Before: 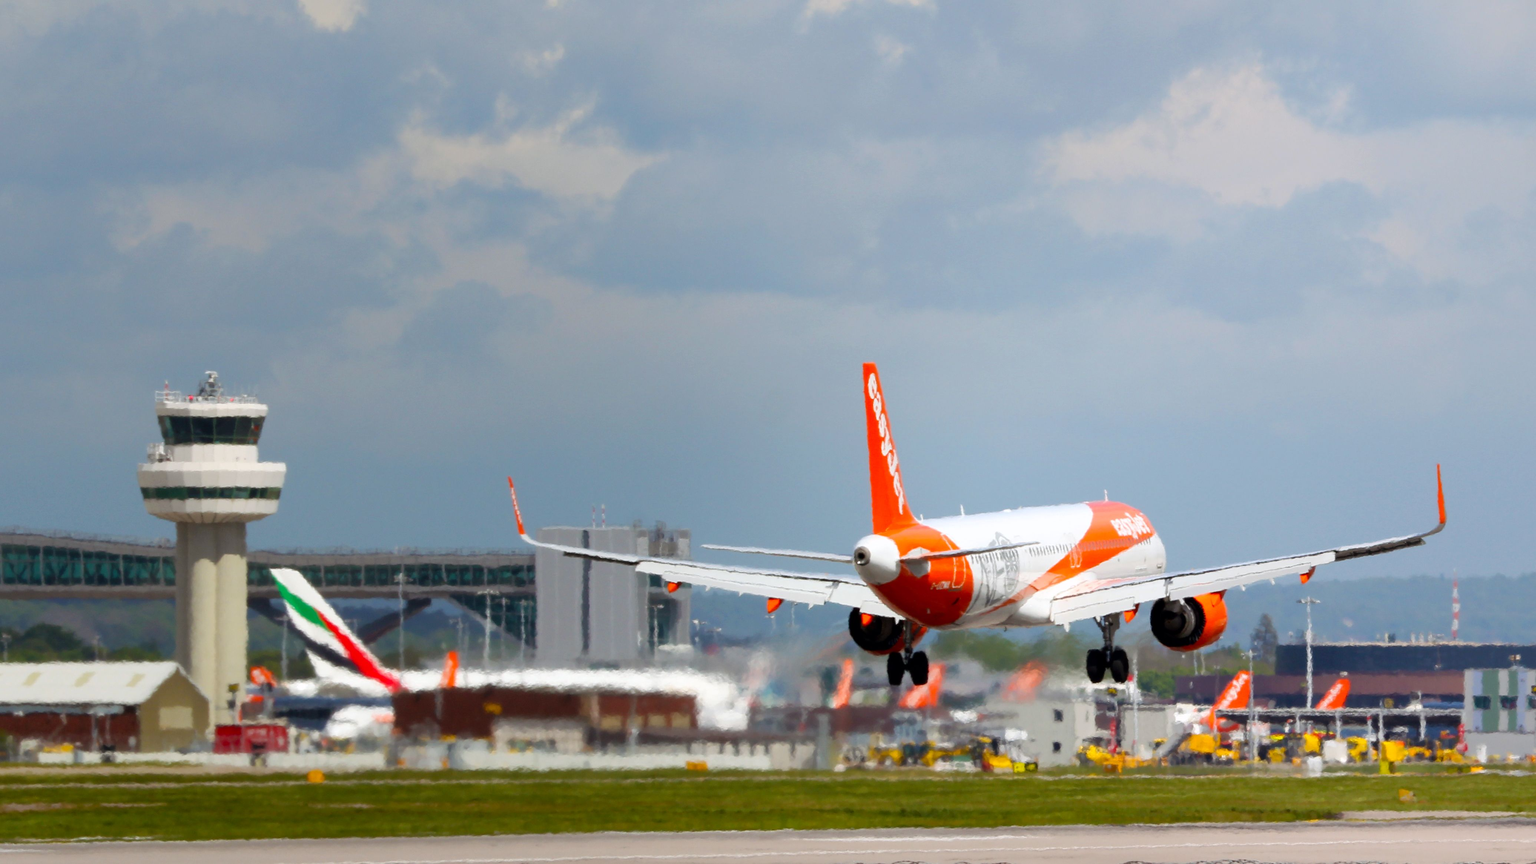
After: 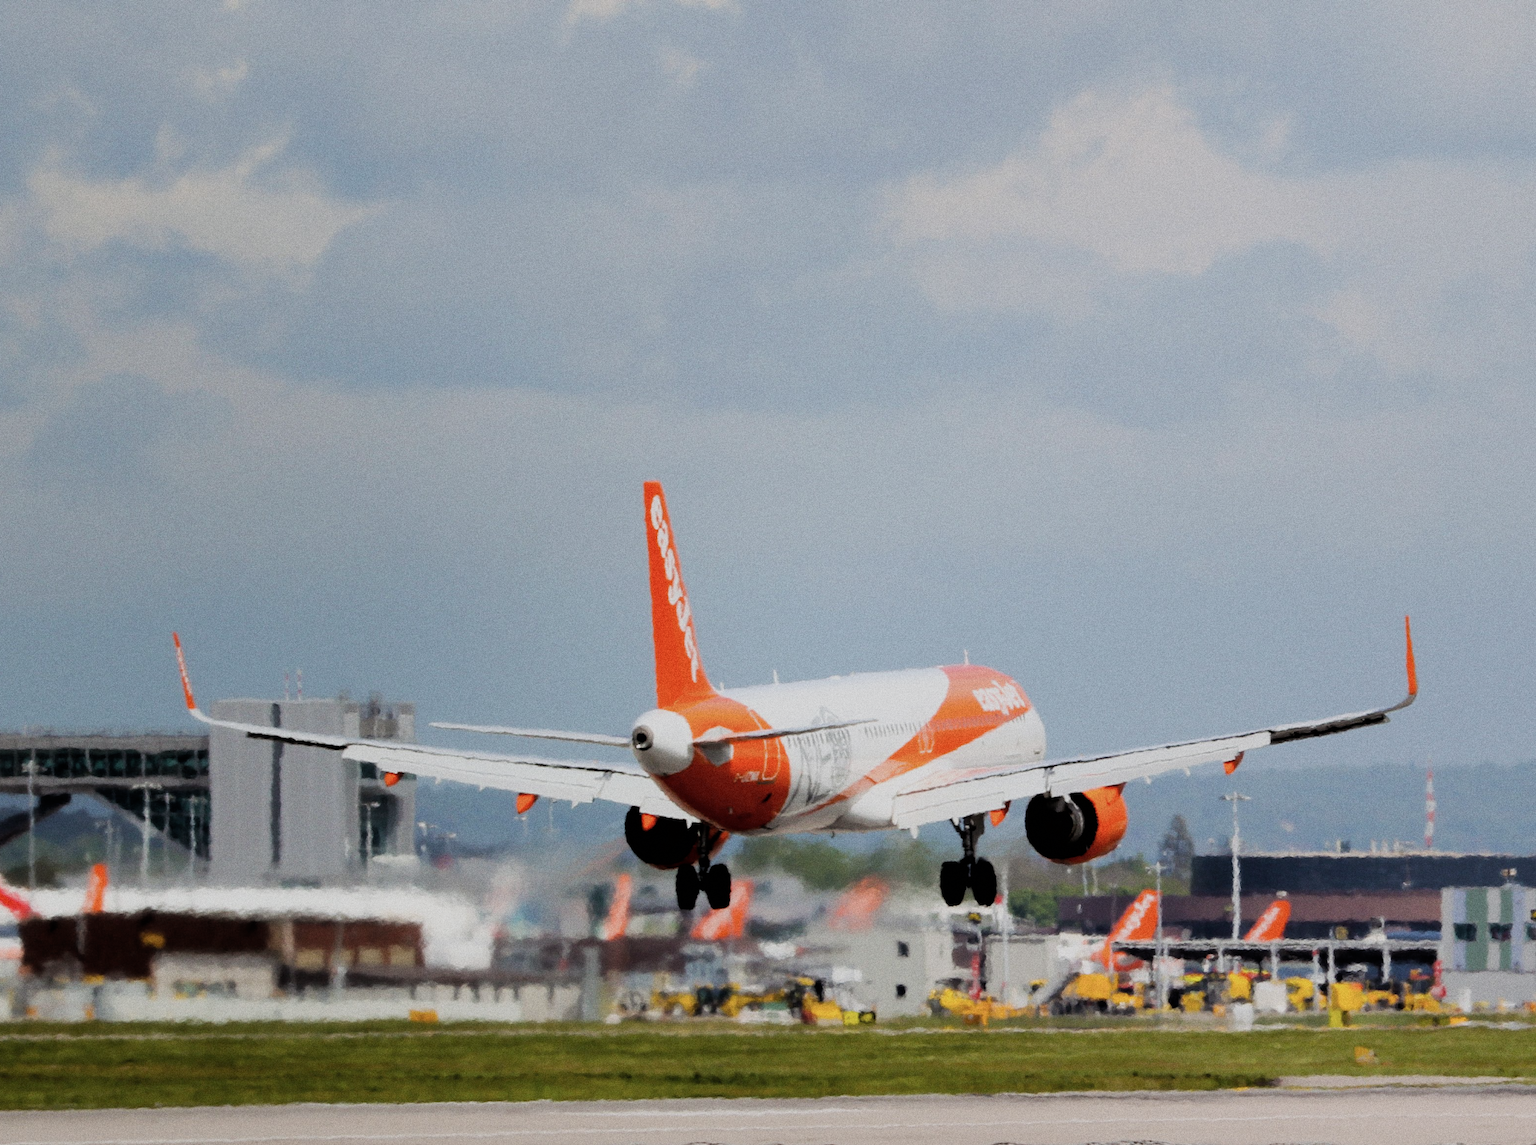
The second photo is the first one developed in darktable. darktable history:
grain: coarseness 0.09 ISO, strength 40%
filmic rgb: black relative exposure -4.14 EV, white relative exposure 5.1 EV, hardness 2.11, contrast 1.165
crop and rotate: left 24.6%
contrast brightness saturation: saturation -0.17
